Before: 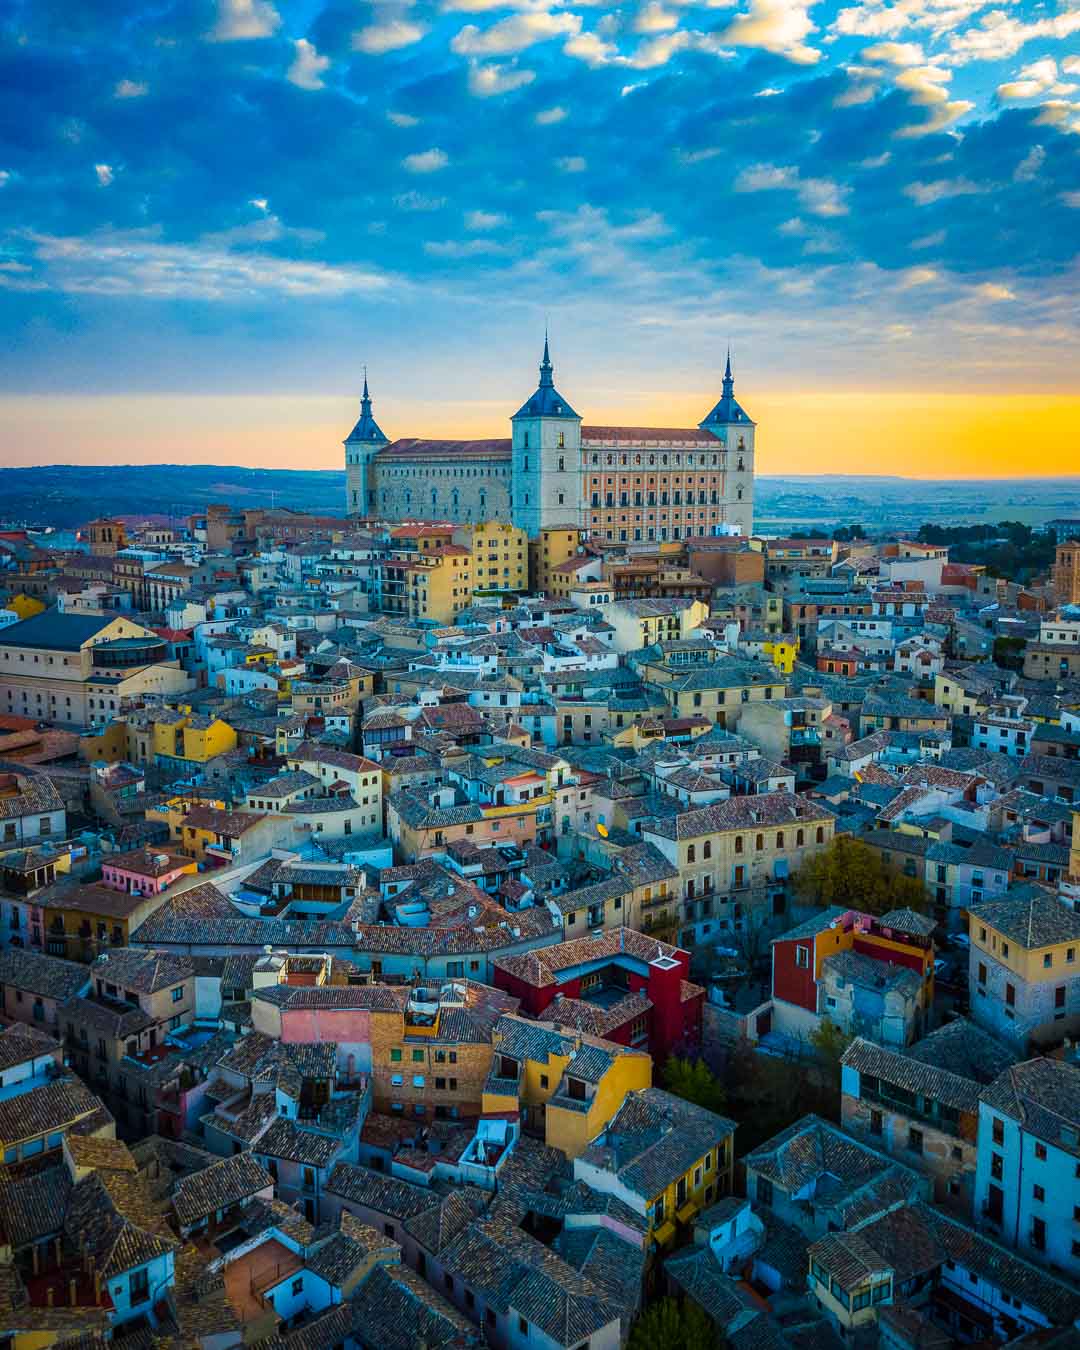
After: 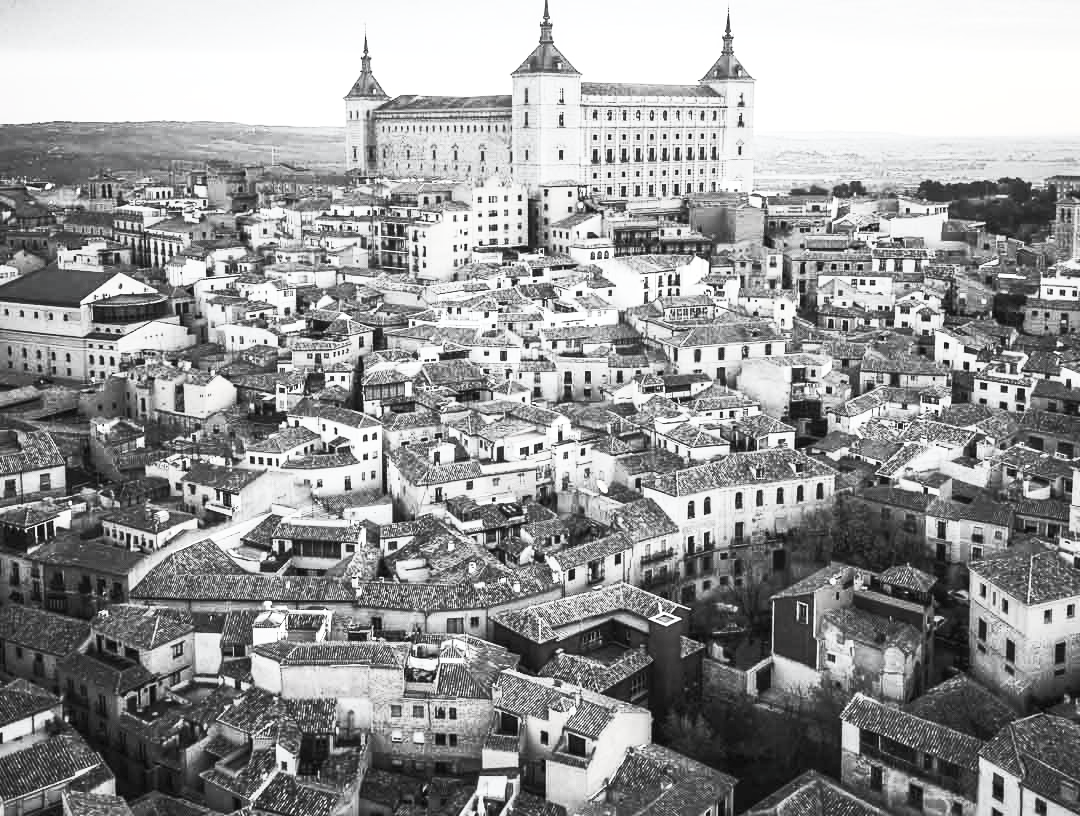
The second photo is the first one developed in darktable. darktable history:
color calibration: illuminant as shot in camera, x 0.384, y 0.38, temperature 3942.32 K
exposure: black level correction 0, exposure 0.593 EV, compensate highlight preservation false
contrast brightness saturation: contrast 0.542, brightness 0.488, saturation -0.986
crop and rotate: top 25.525%, bottom 14.017%
